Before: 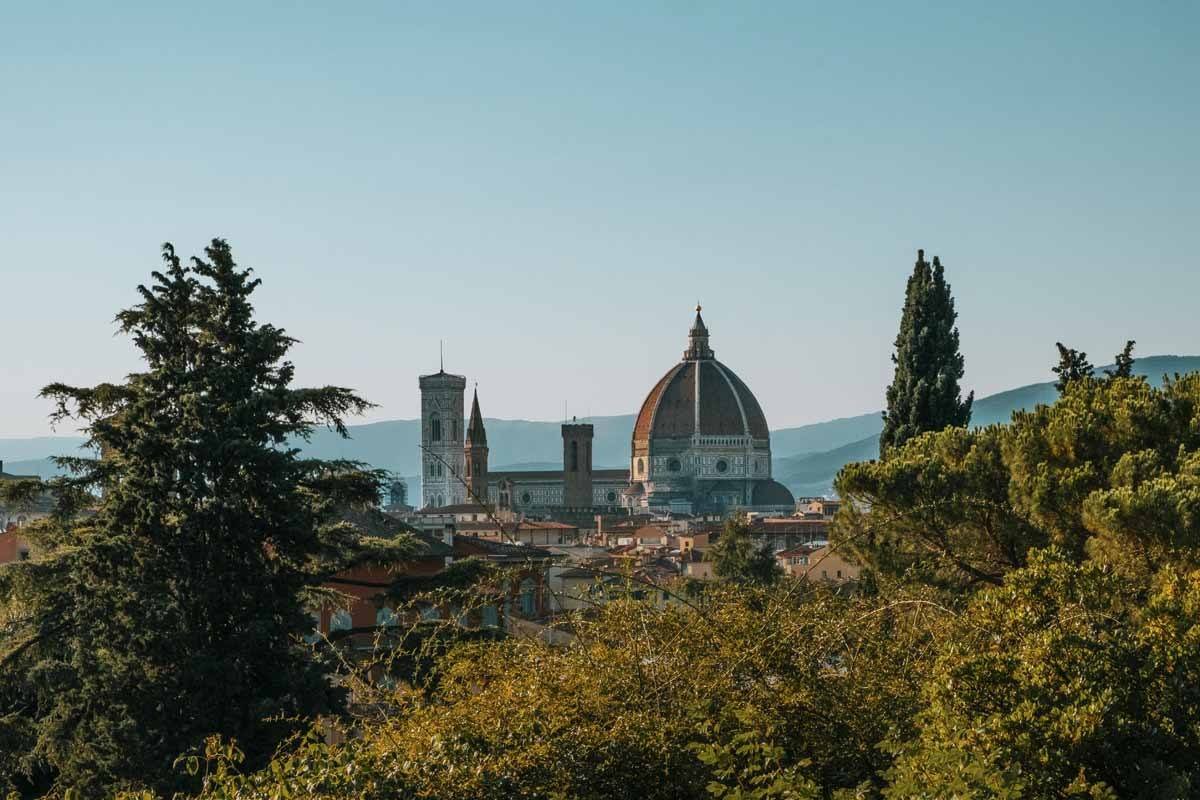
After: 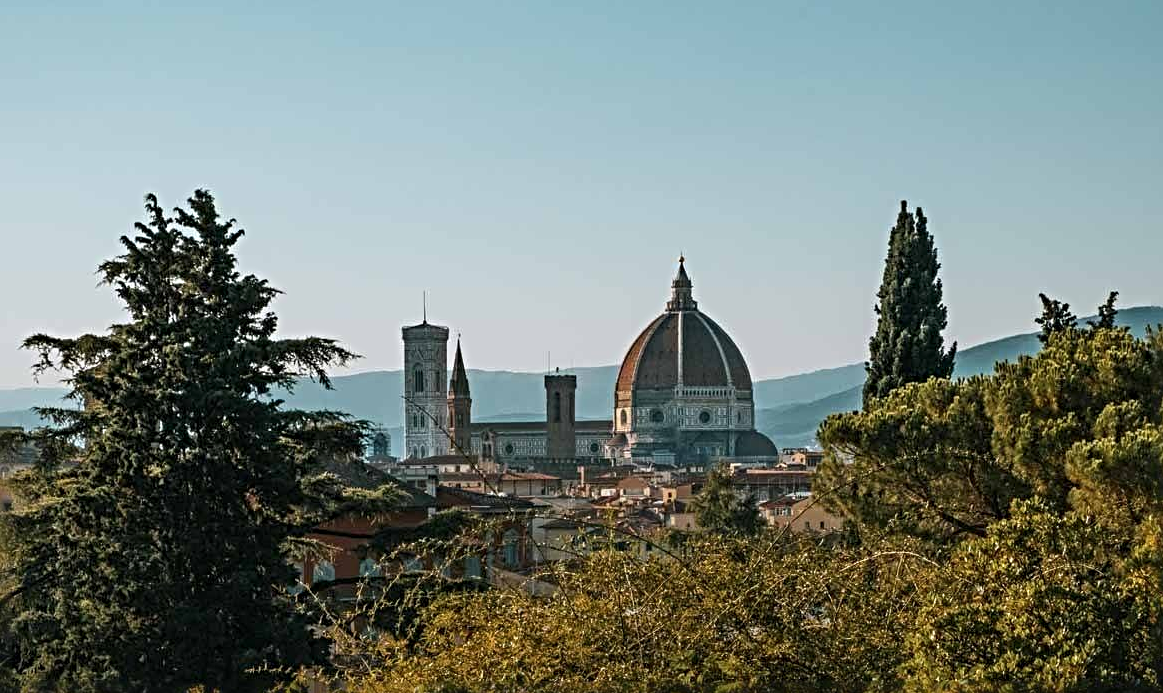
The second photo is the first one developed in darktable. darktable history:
sharpen: radius 4.882
crop: left 1.445%, top 6.202%, right 1.636%, bottom 7.053%
